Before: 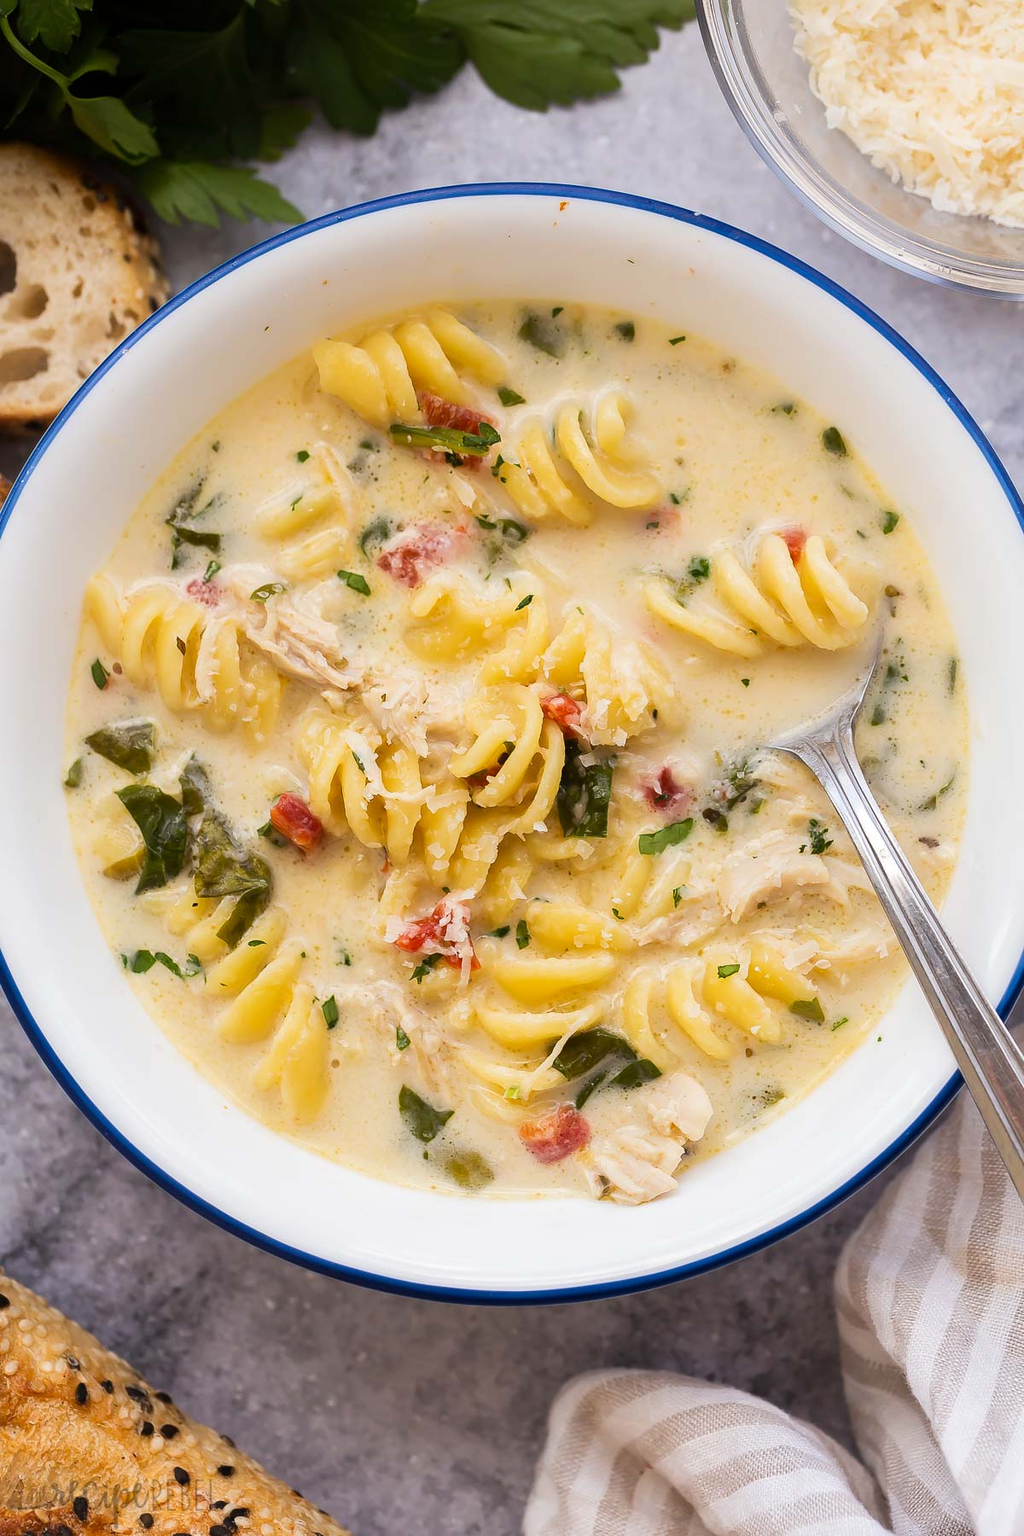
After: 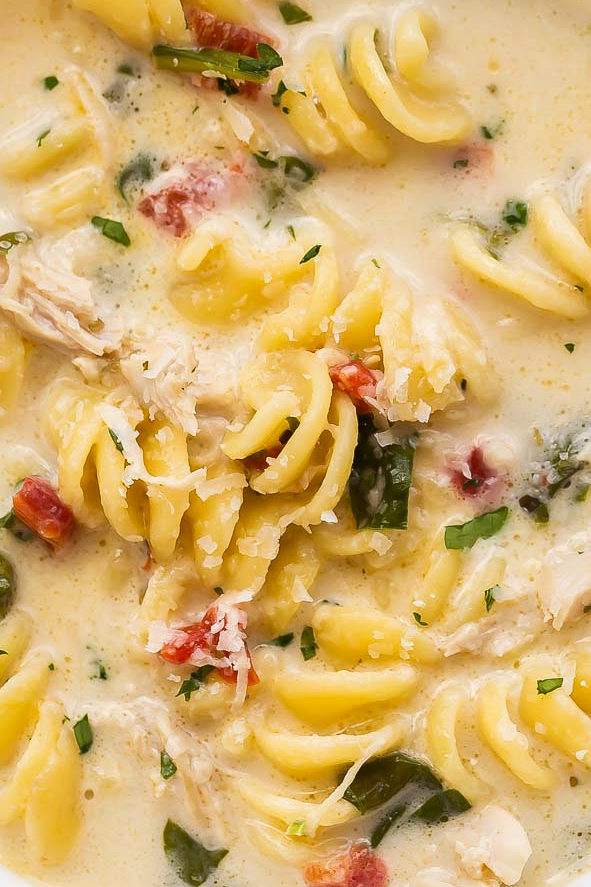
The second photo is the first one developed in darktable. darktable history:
local contrast: mode bilateral grid, contrast 19, coarseness 49, detail 120%, midtone range 0.2
crop: left 25.413%, top 25.123%, right 25.315%, bottom 25.573%
